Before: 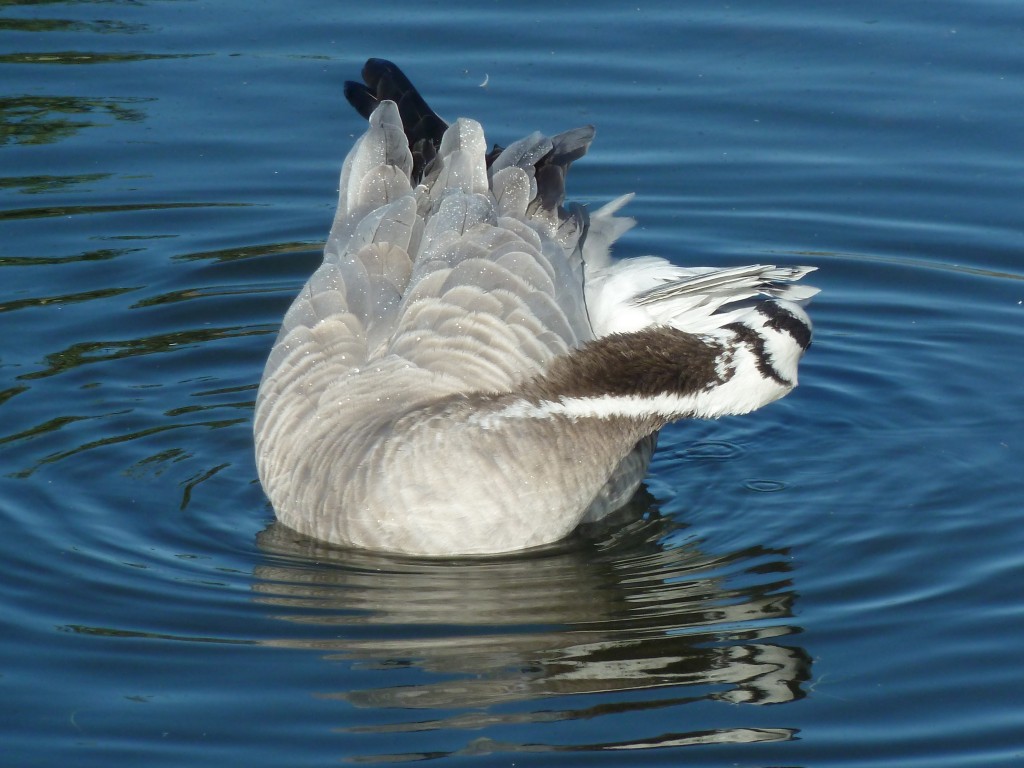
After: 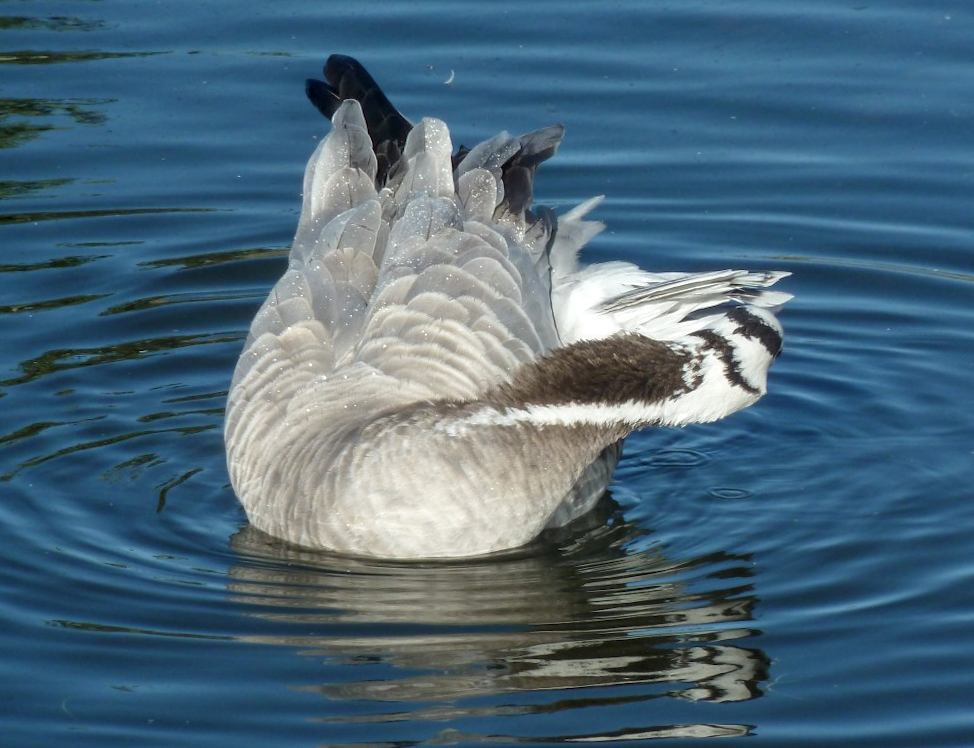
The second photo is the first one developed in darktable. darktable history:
local contrast: on, module defaults
rotate and perspective: rotation 0.074°, lens shift (vertical) 0.096, lens shift (horizontal) -0.041, crop left 0.043, crop right 0.952, crop top 0.024, crop bottom 0.979
